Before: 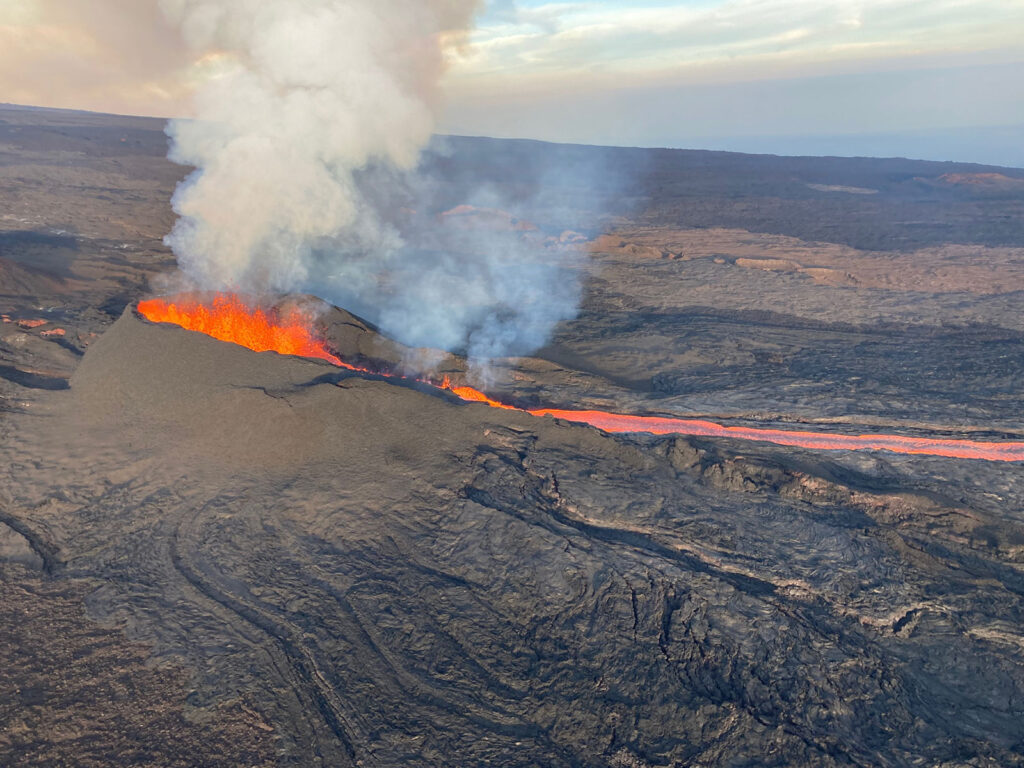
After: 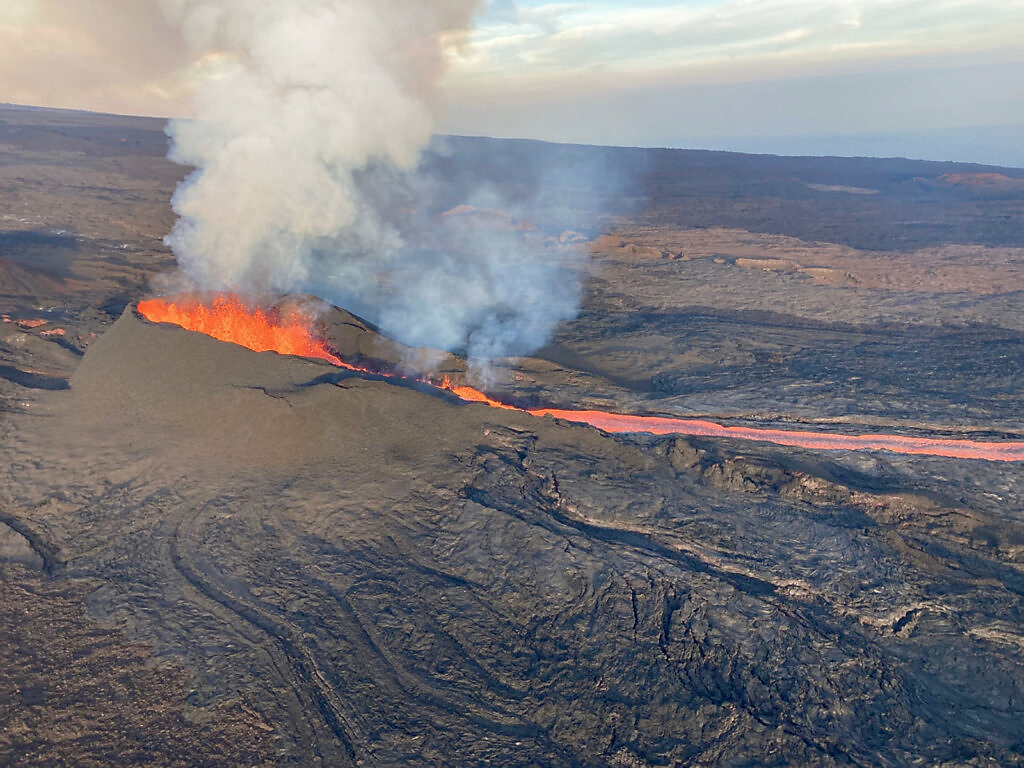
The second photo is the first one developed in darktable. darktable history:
color balance rgb: linear chroma grading › global chroma 14.992%, perceptual saturation grading › global saturation -11.145%, perceptual saturation grading › highlights -27.473%, perceptual saturation grading › shadows 21.438%, global vibrance 20%
sharpen: radius 1.482, amount 0.415, threshold 1.681
